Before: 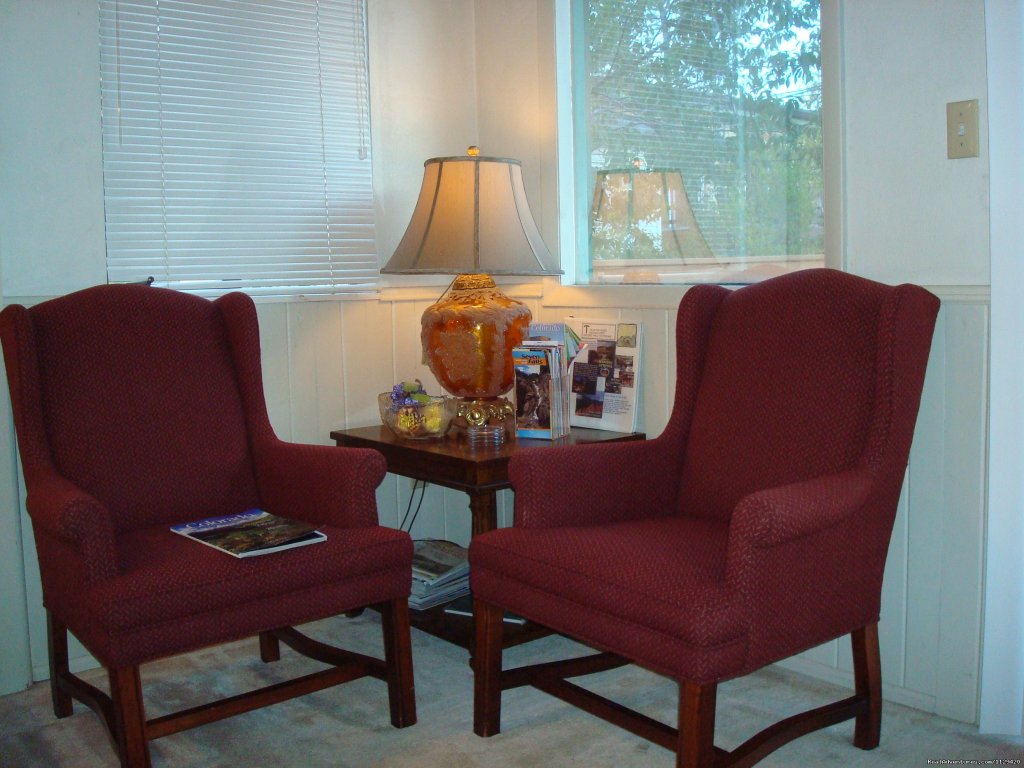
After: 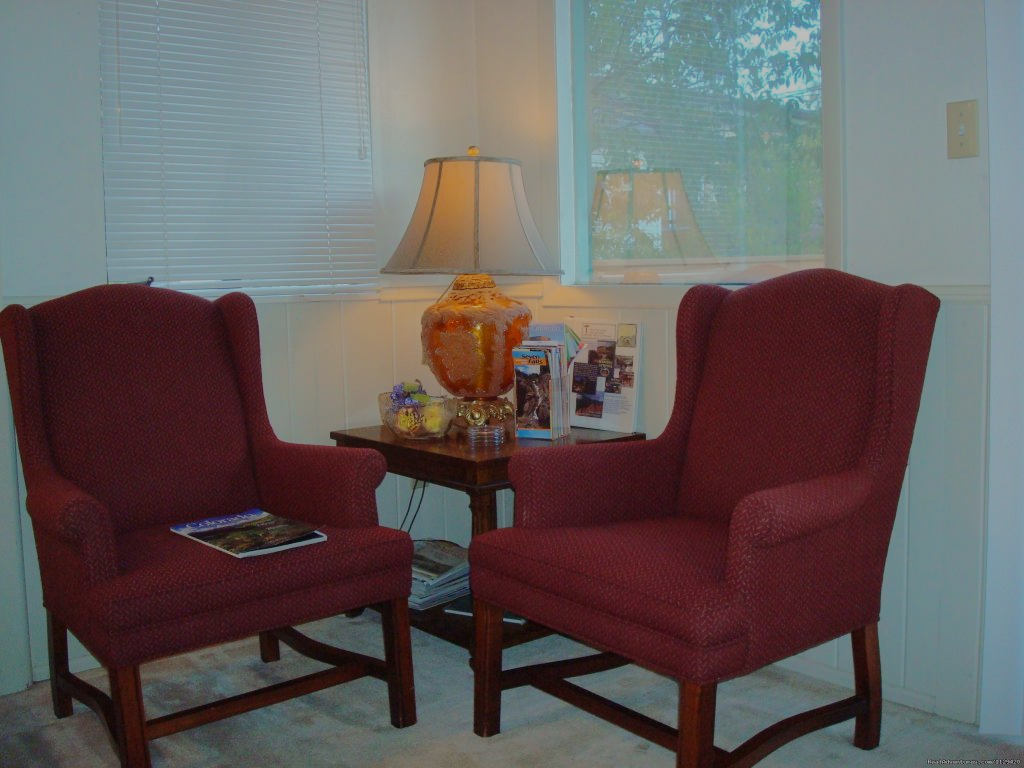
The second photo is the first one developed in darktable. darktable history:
tone equalizer: -8 EV -0.009 EV, -7 EV 0.017 EV, -6 EV -0.007 EV, -5 EV 0.004 EV, -4 EV -0.033 EV, -3 EV -0.233 EV, -2 EV -0.666 EV, -1 EV -0.963 EV, +0 EV -0.969 EV, edges refinement/feathering 500, mask exposure compensation -1.57 EV, preserve details no
